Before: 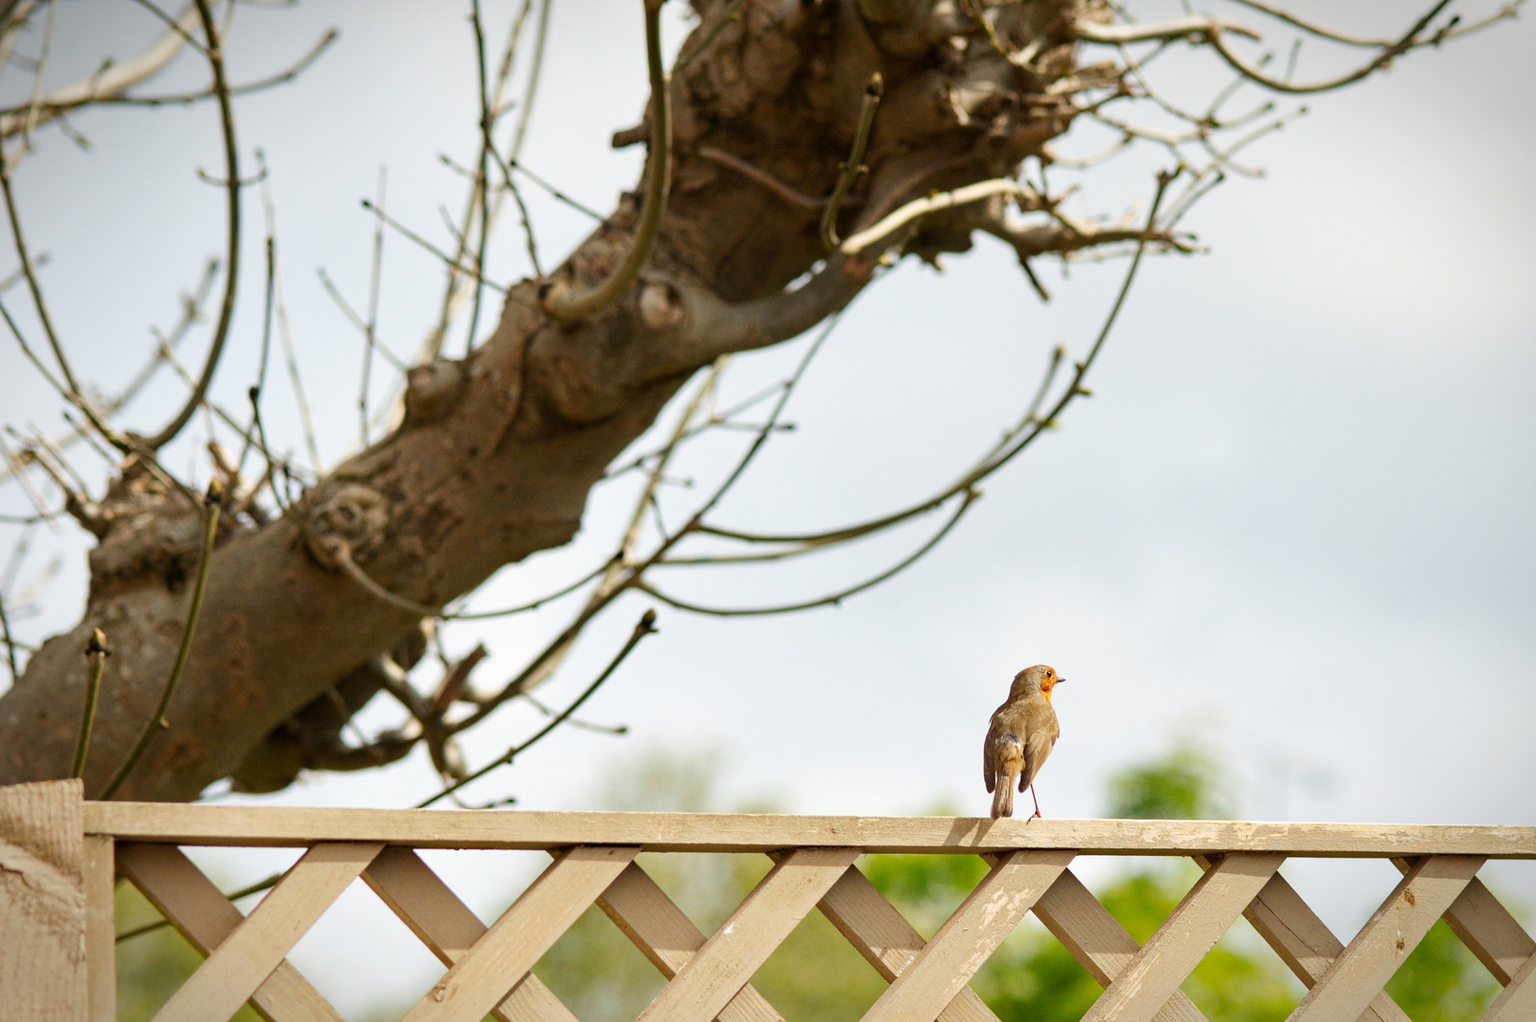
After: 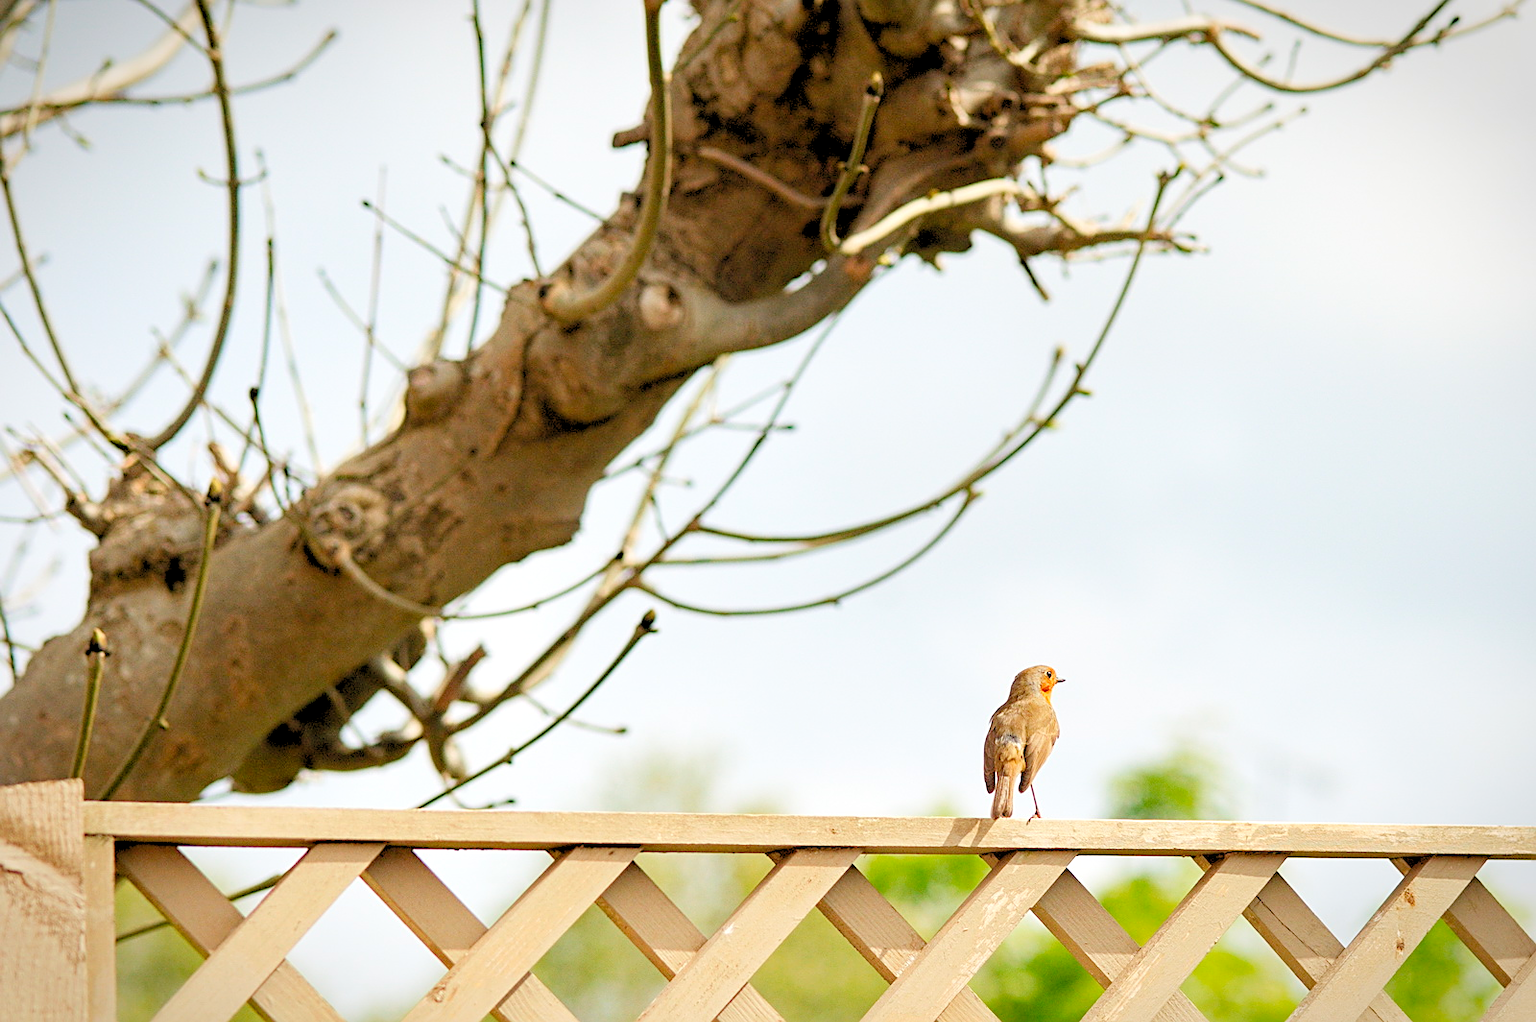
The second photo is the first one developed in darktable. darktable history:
tone equalizer: -8 EV 0.06 EV, smoothing diameter 25%, edges refinement/feathering 10, preserve details guided filter
sharpen: on, module defaults
levels: levels [0.072, 0.414, 0.976]
